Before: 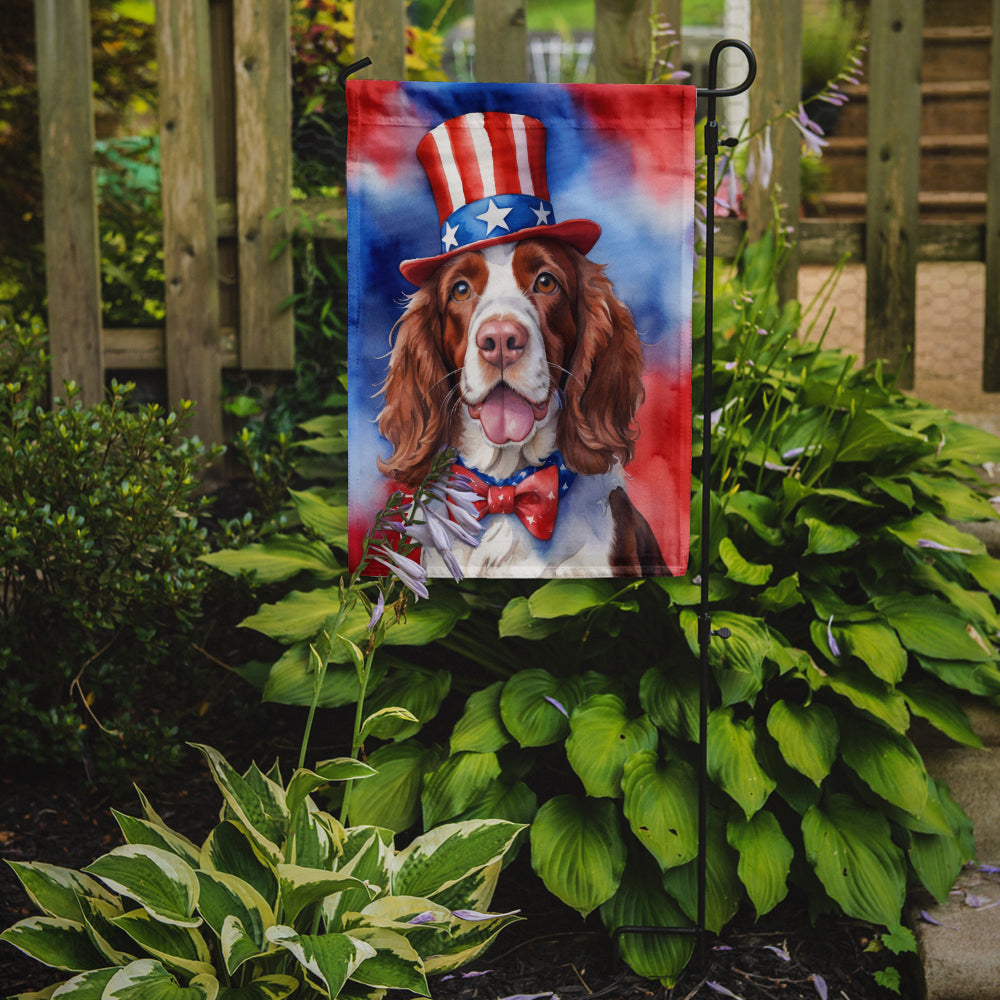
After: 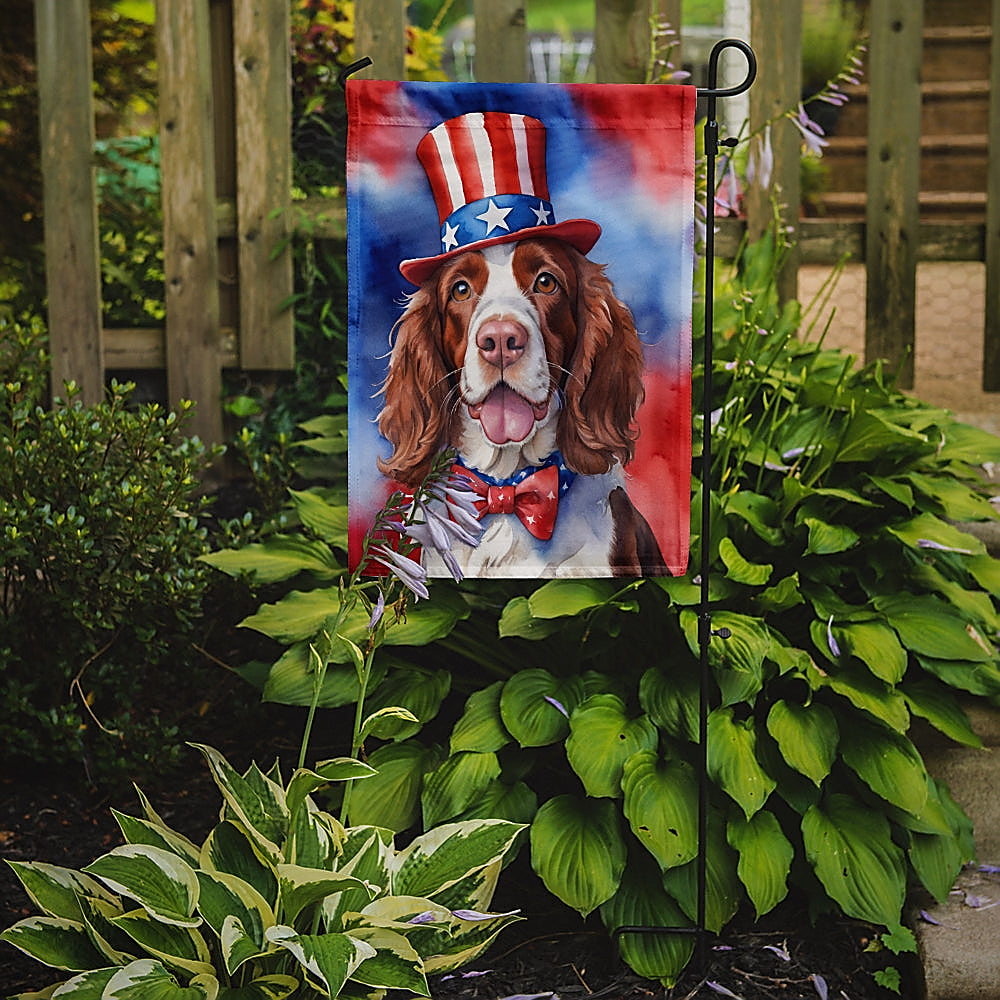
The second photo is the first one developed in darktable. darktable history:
sharpen: radius 1.367, amount 1.261, threshold 0.768
